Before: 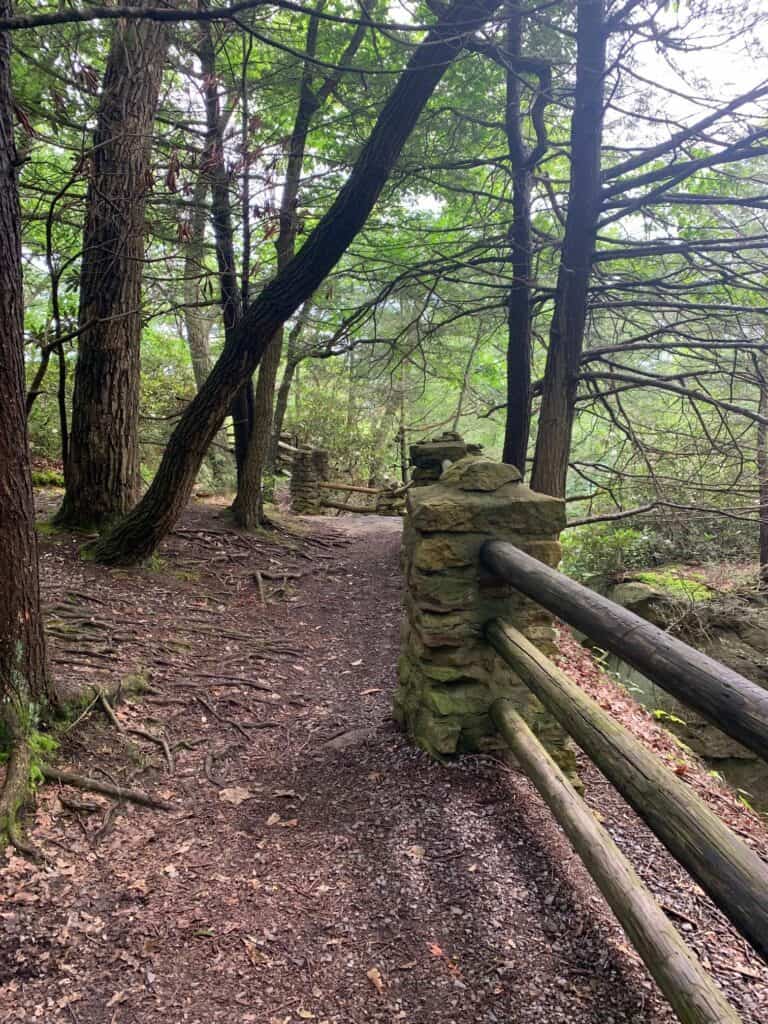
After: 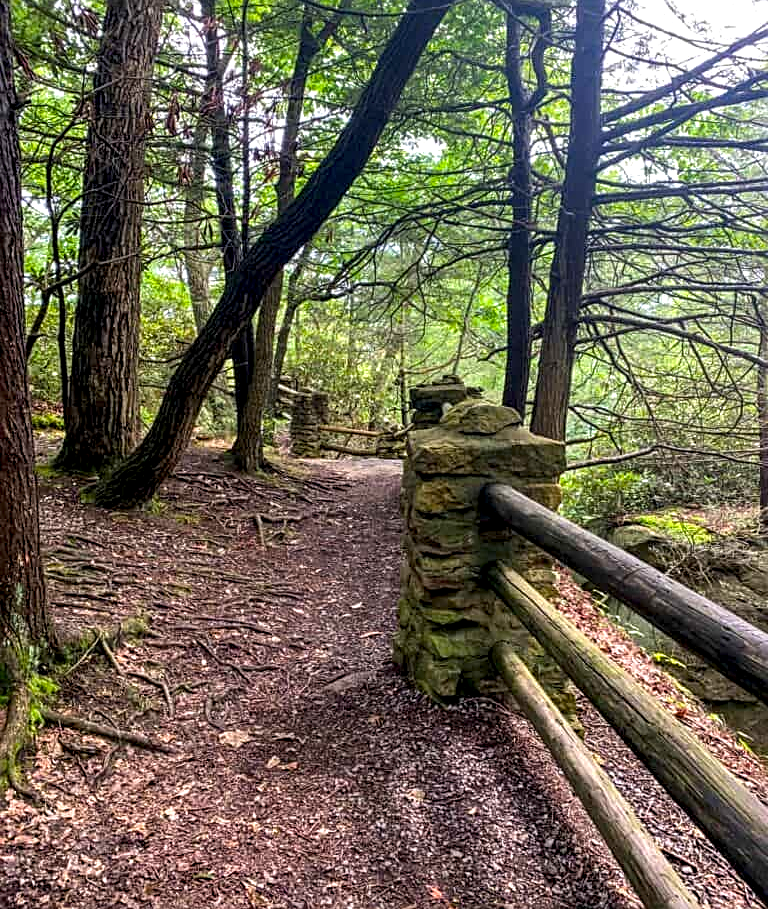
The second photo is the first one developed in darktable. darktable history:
local contrast: detail 160%
color balance rgb: perceptual saturation grading › global saturation 30%, global vibrance 20%
crop and rotate: top 5.609%, bottom 5.609%
sharpen: on, module defaults
